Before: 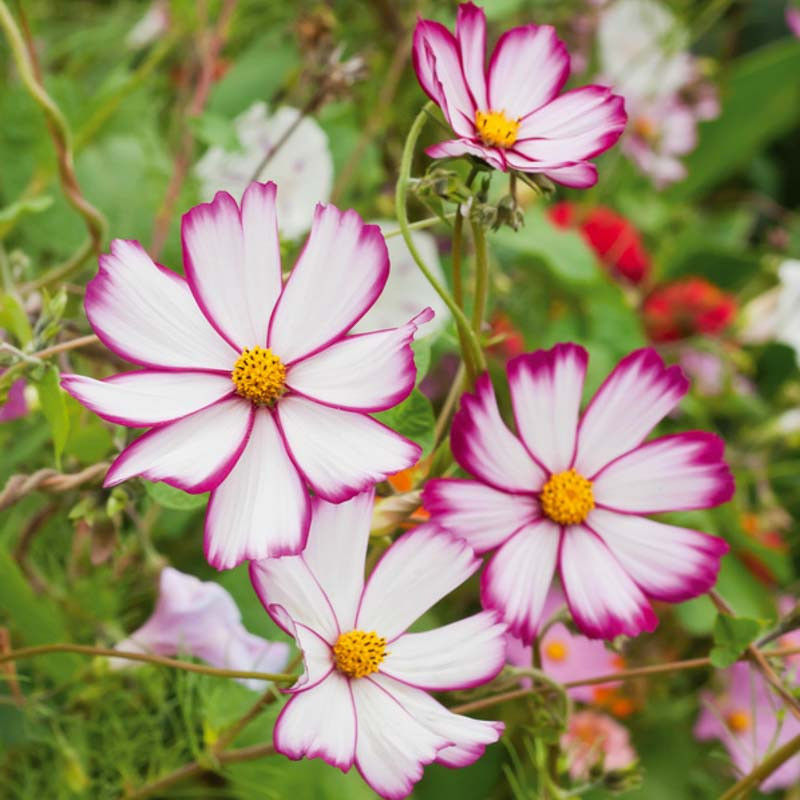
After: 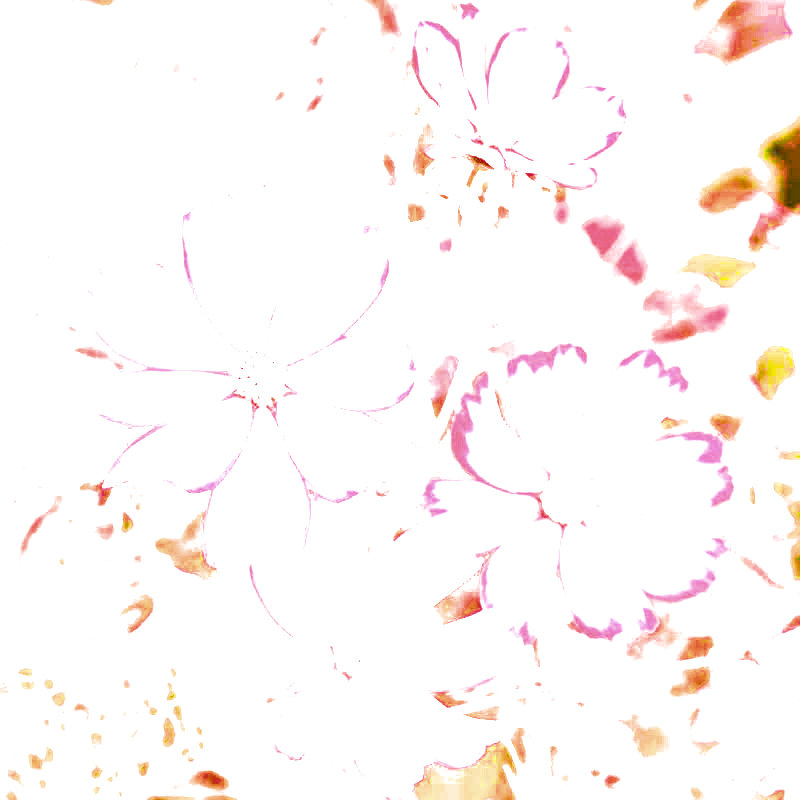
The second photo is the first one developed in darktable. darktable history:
local contrast: detail 150%
color calibration: x 0.372, y 0.386, temperature 4283.97 K
exposure: black level correction 0, exposure 1.388 EV, compensate exposure bias true, compensate highlight preservation false
filmic rgb: black relative exposure -11.35 EV, white relative exposure 3.22 EV, hardness 6.76, color science v6 (2022)
haze removal: compatibility mode true, adaptive false
highlight reconstruction: iterations 1, diameter of reconstruction 64 px
white balance: red 2.229, blue 1.46
velvia: strength 27%
color balance rgb: linear chroma grading › global chroma 42%, perceptual saturation grading › global saturation 42%, perceptual brilliance grading › global brilliance 25%, global vibrance 33%
